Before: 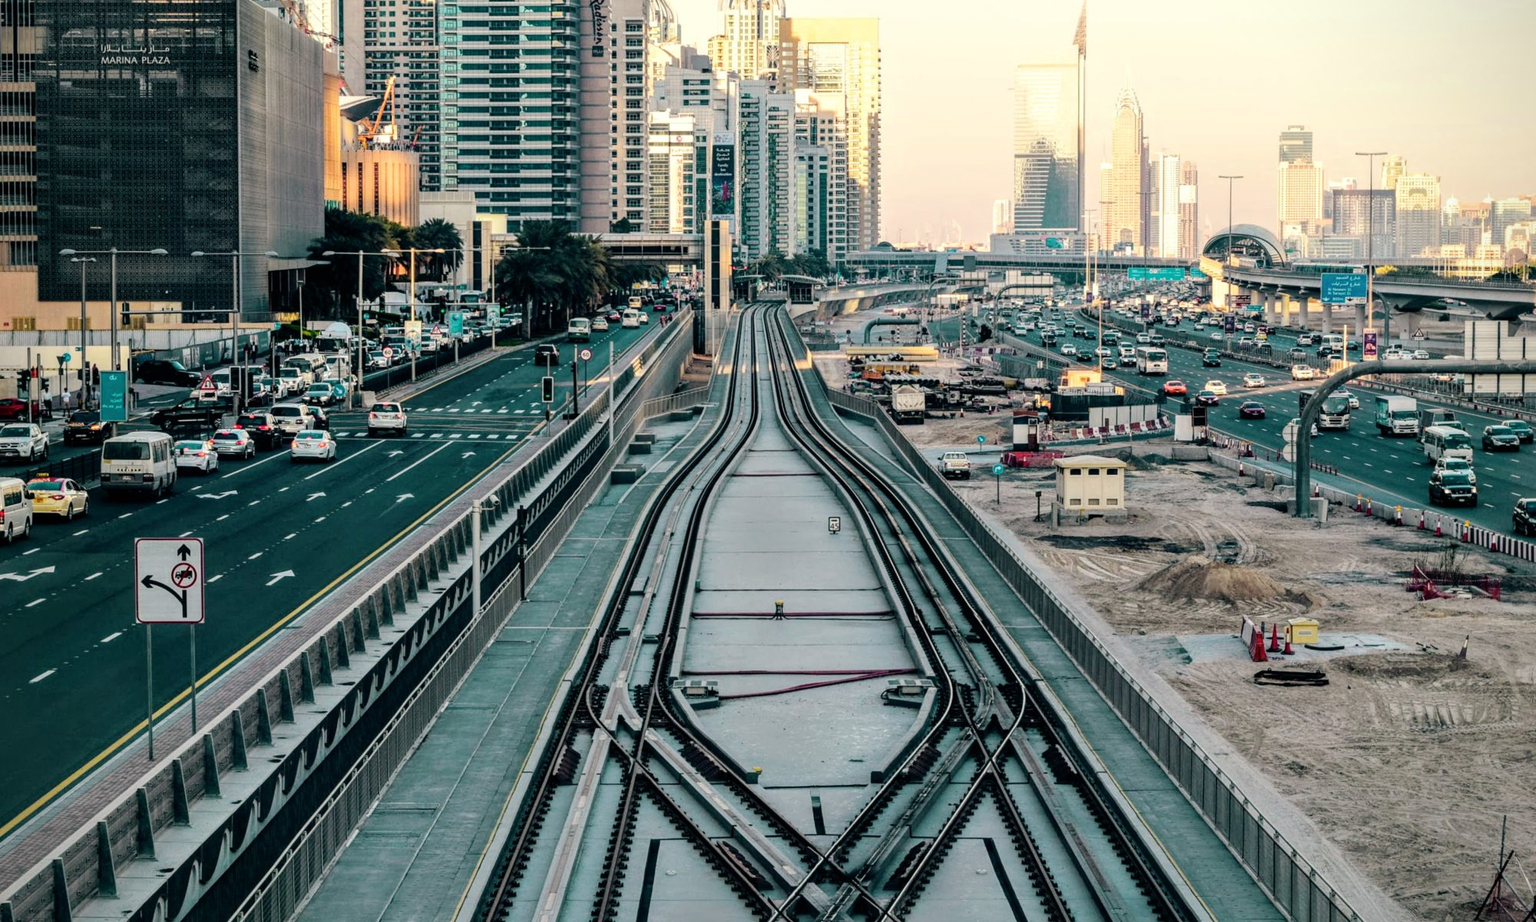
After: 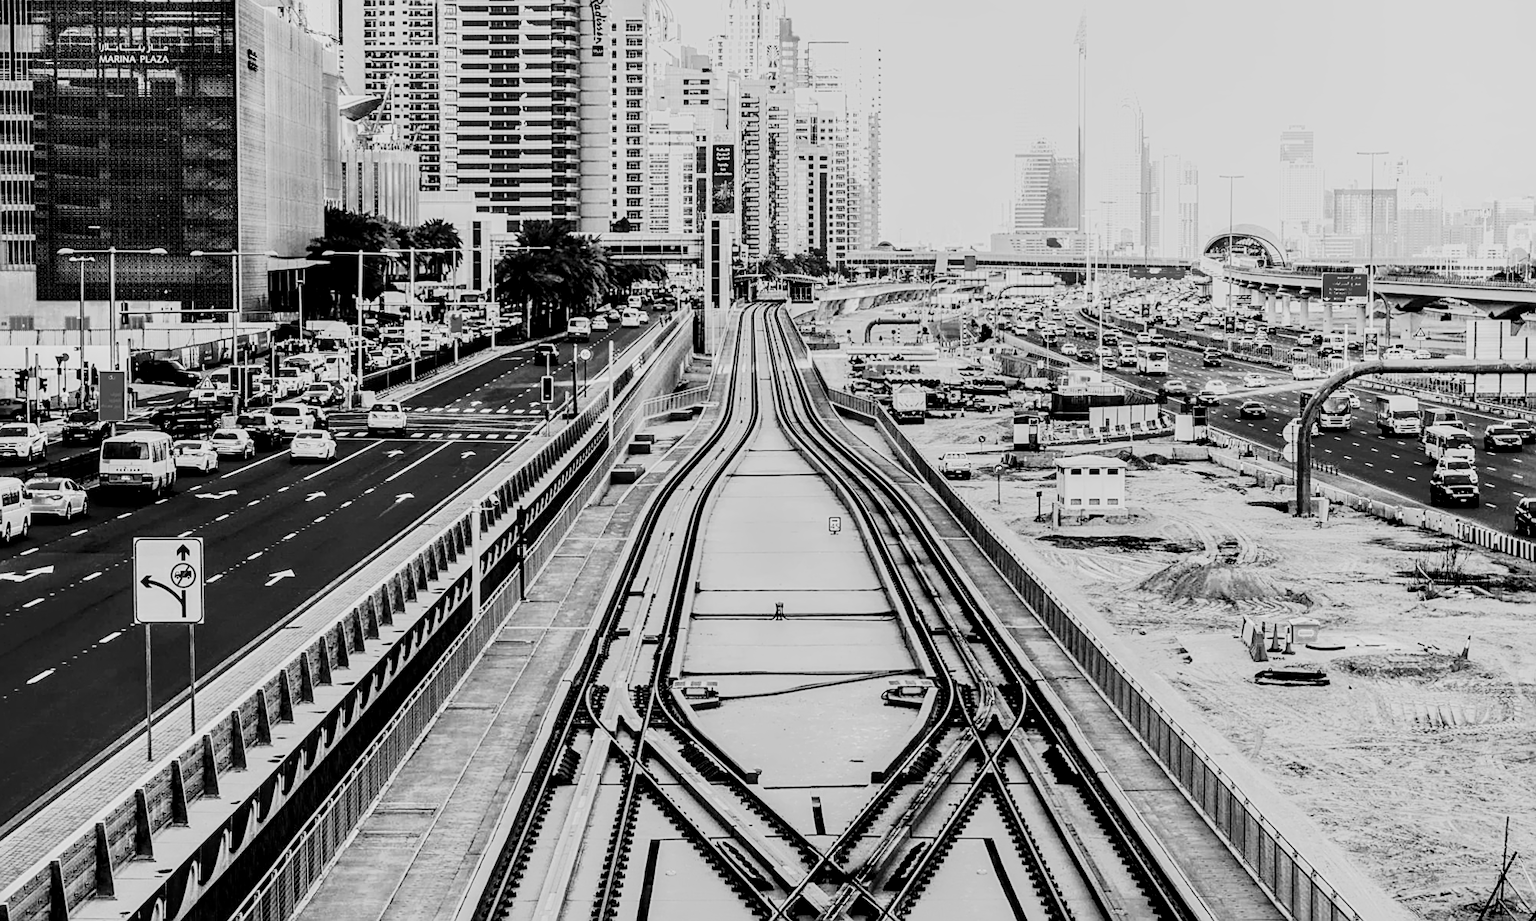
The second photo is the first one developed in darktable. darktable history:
denoise (profiled): patch size 2, strength 1.125, preserve shadows 1.03, bias correction -0.346, scattering 0.272, a [-1, 0, 0], b [0, 0, 0], compensate highlight preservation false
filmic rgb: black relative exposure -7.15 EV, white relative exposure 5.36 EV, hardness 3.02, color science v6 (2022)
highlight reconstruction: iterations 1, diameter of reconstruction 64 px
lens correction: scale 1, crop 1, focal 35, aperture 14, distance 1000, camera "Canon EOS RP", lens "Canon RF 35mm F1.8 MACRO IS STM"
raw denoise: x [[0, 0.25, 0.5, 0.75, 1] ×4]
sharpen: on, module defaults
white balance: red 2.217, blue 1.523
exposure "magic lantern defaults": compensate highlight preservation false
local contrast: detail 130%
color balance rgb: linear chroma grading › global chroma 15%, perceptual saturation grading › global saturation 30%
color zones: curves: ch0 [(0.002, 0.593) (0.143, 0.417) (0.285, 0.541) (0.455, 0.289) (0.608, 0.327) (0.727, 0.283) (0.869, 0.571) (1, 0.603)]; ch1 [(0, 0) (0.143, 0) (0.286, 0) (0.429, 0) (0.571, 0) (0.714, 0) (0.857, 0)]
